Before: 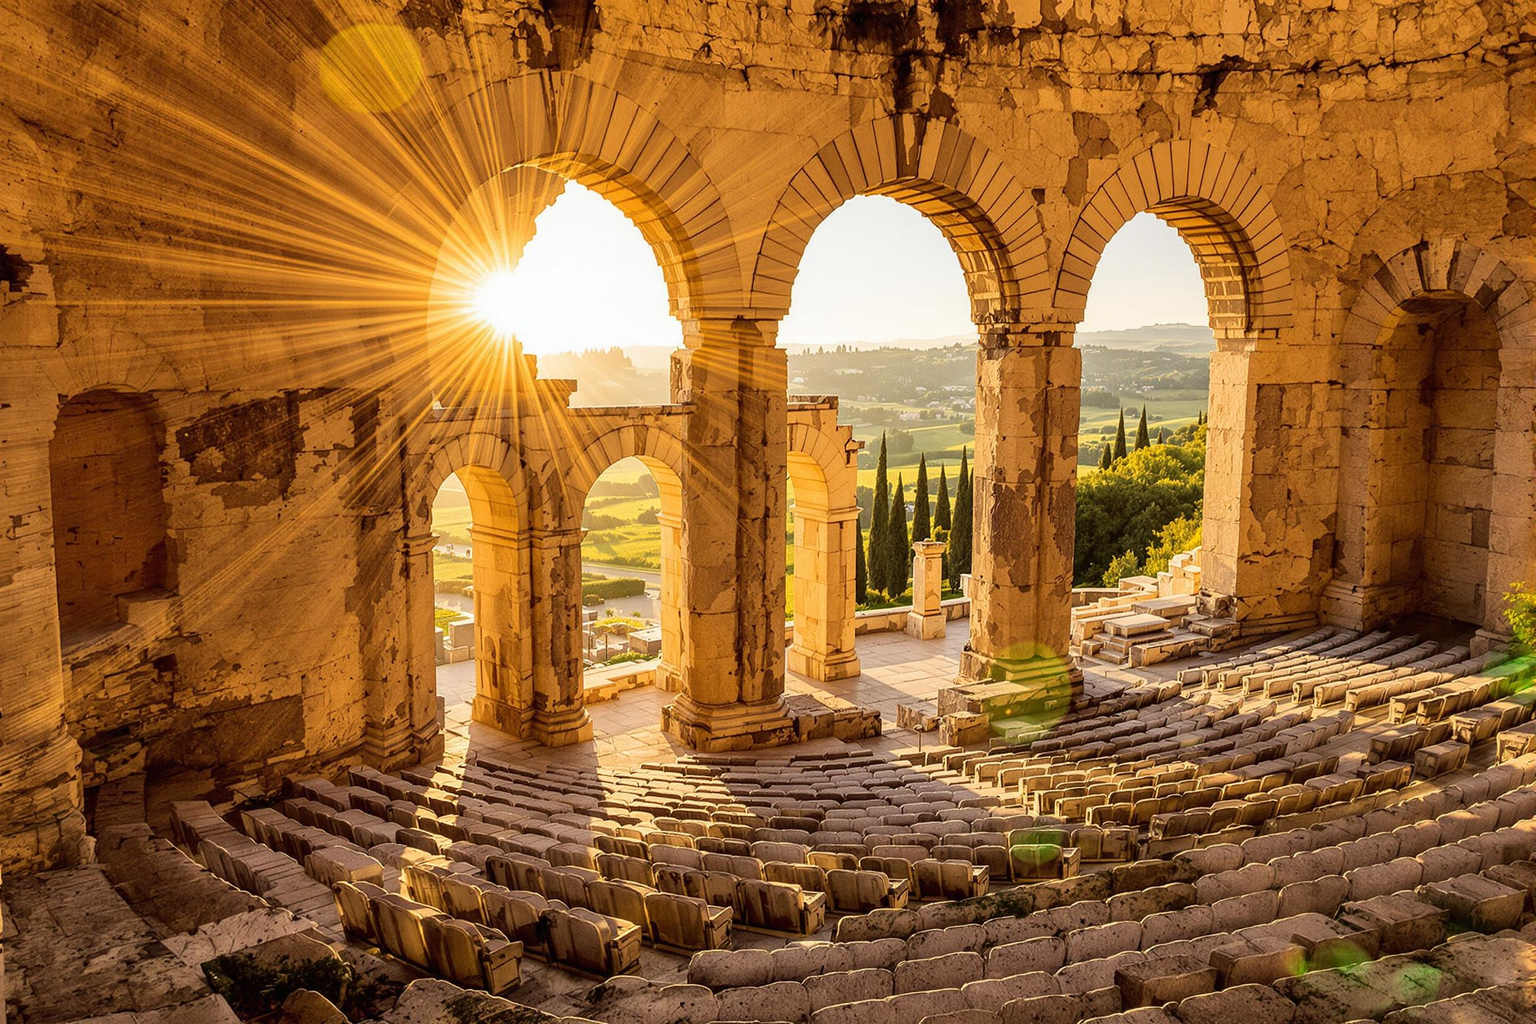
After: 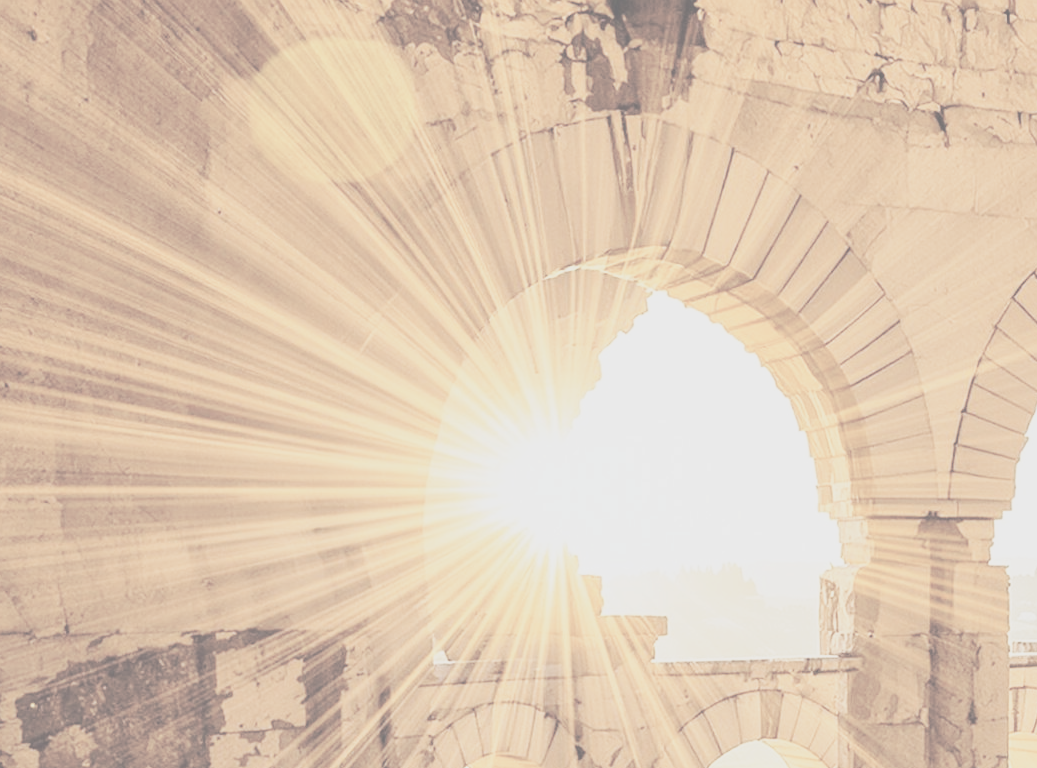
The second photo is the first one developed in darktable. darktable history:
crop and rotate: left 10.826%, top 0.074%, right 47.622%, bottom 53.754%
contrast brightness saturation: contrast -0.332, brightness 0.733, saturation -0.769
base curve: curves: ch0 [(0, 0) (0.028, 0.03) (0.121, 0.232) (0.46, 0.748) (0.859, 0.968) (1, 1)], preserve colors none
